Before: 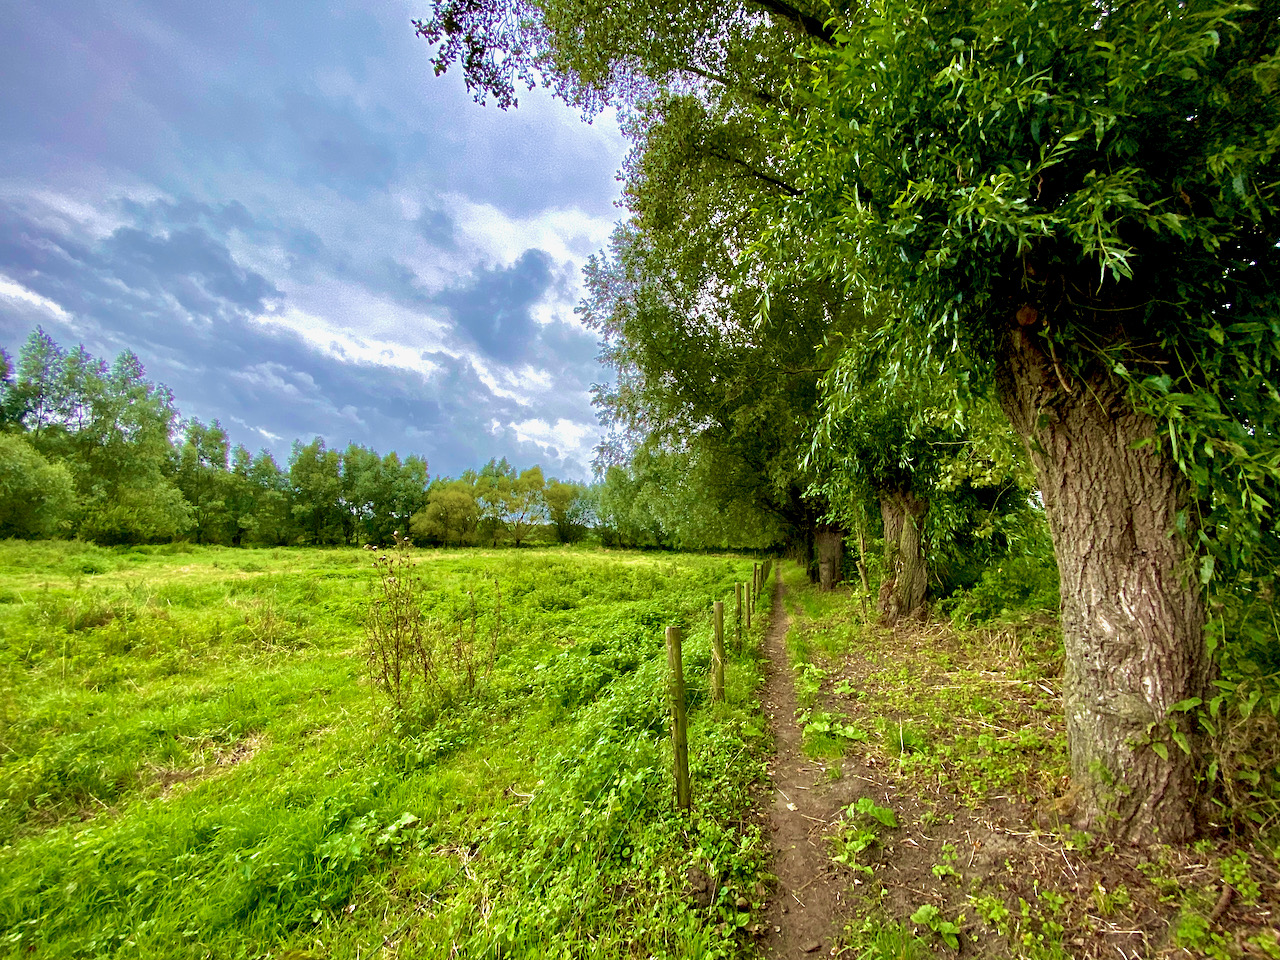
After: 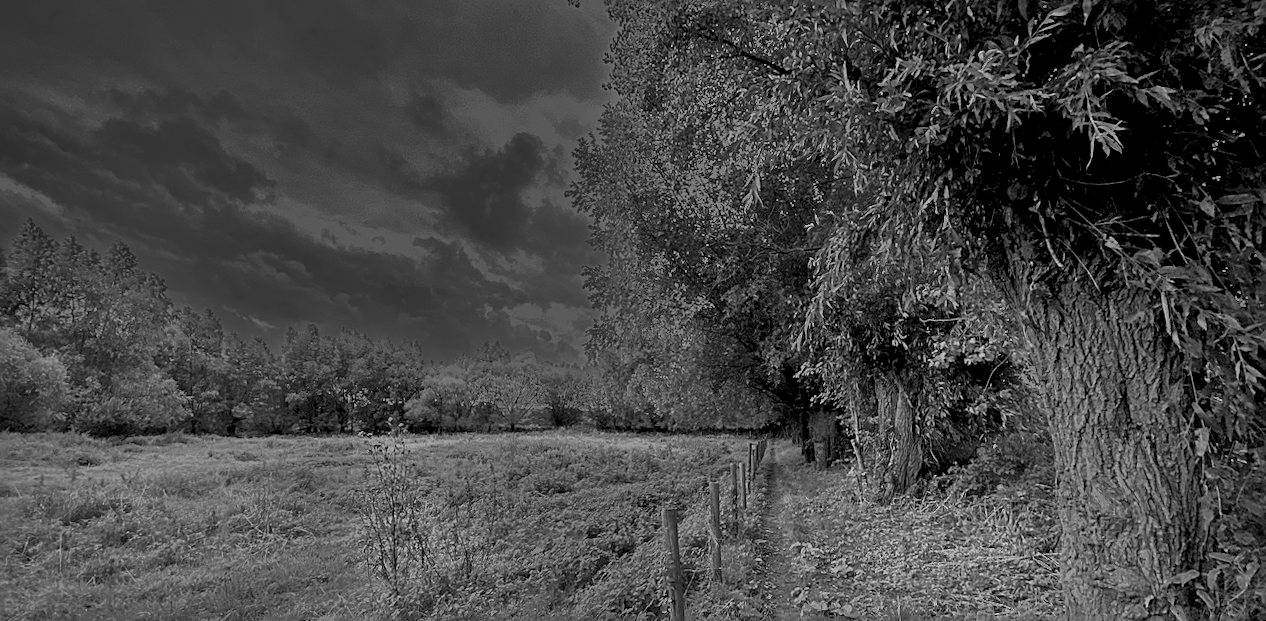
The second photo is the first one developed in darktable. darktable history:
shadows and highlights: shadows 20.91, highlights -35.45, soften with gaussian
sharpen: on, module defaults
crop: top 11.166%, bottom 22.168%
monochrome: a 26.22, b 42.67, size 0.8
contrast brightness saturation: saturation 0.1
color calibration: output R [0.948, 0.091, -0.04, 0], output G [-0.3, 1.384, -0.085, 0], output B [-0.108, 0.061, 1.08, 0], illuminant as shot in camera, x 0.484, y 0.43, temperature 2405.29 K
rotate and perspective: rotation -1°, crop left 0.011, crop right 0.989, crop top 0.025, crop bottom 0.975
